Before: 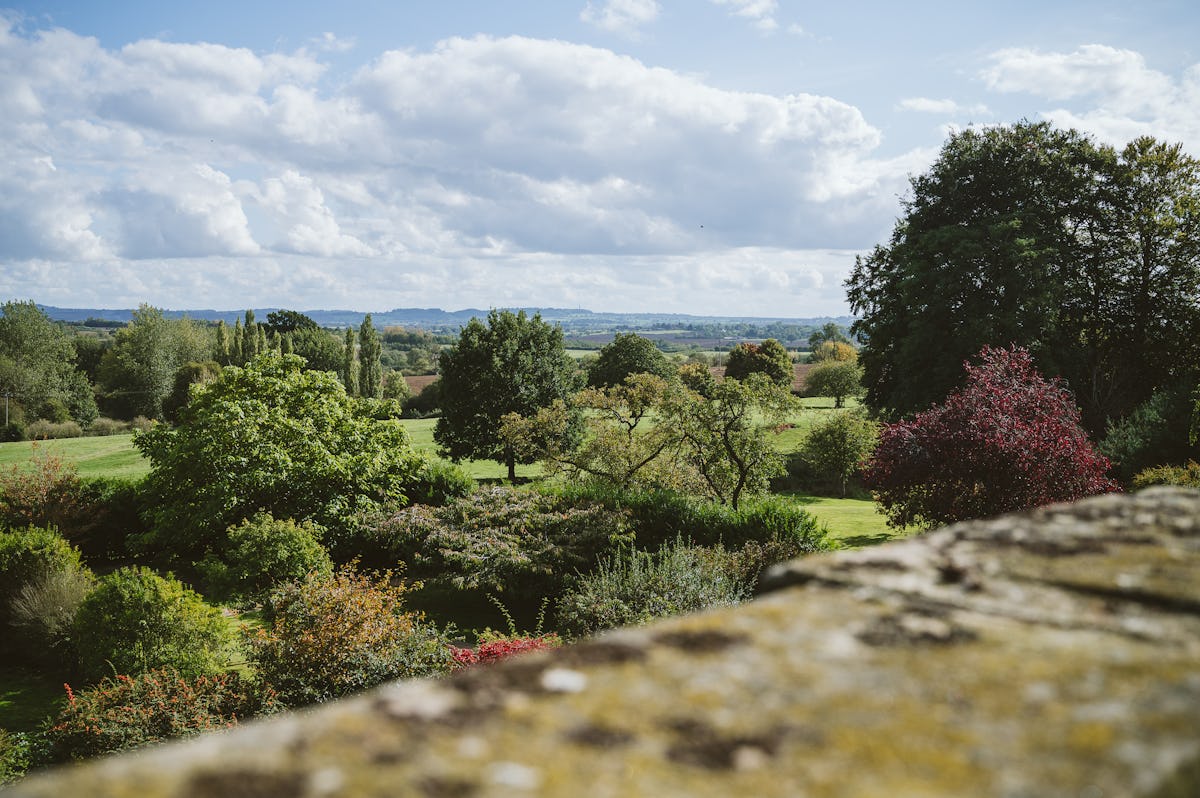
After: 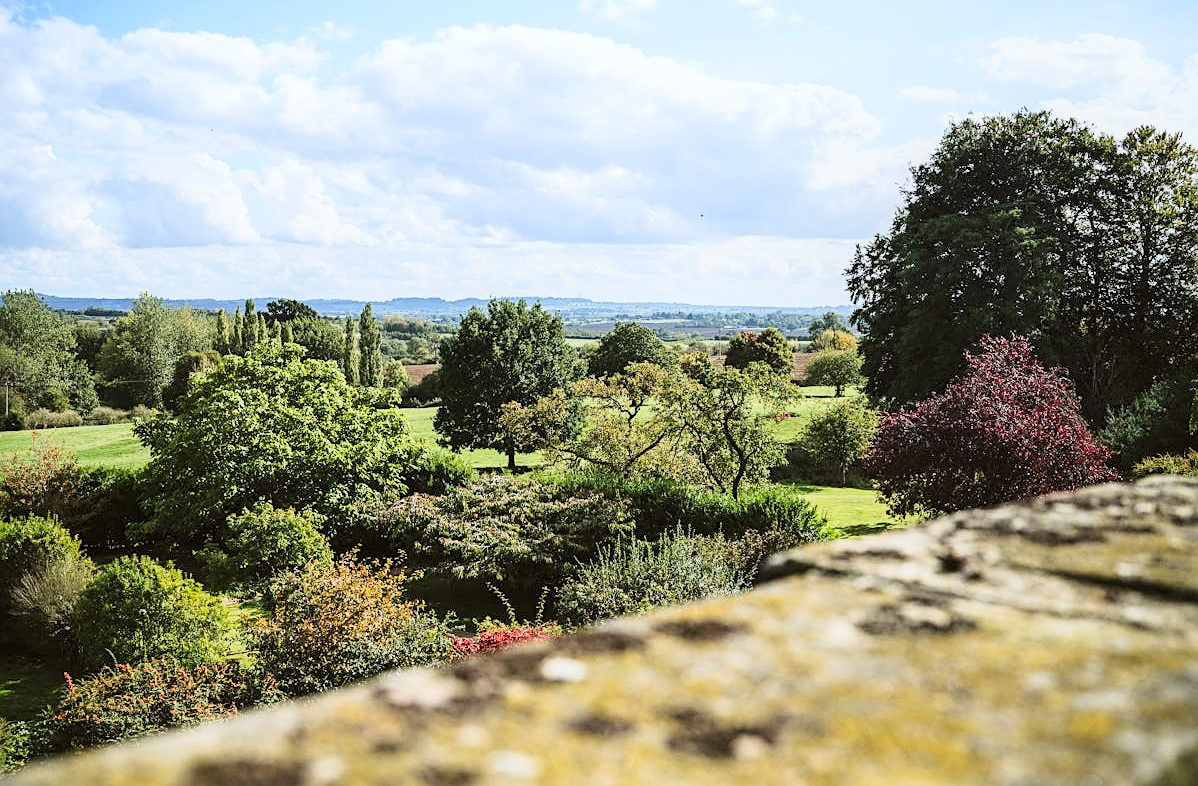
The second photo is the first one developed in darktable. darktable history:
local contrast: highlights 62%, shadows 111%, detail 107%, midtone range 0.523
sharpen: on, module defaults
crop: top 1.444%, right 0.084%
base curve: curves: ch0 [(0, 0) (0.005, 0.002) (0.15, 0.3) (0.4, 0.7) (0.75, 0.95) (1, 1)]
